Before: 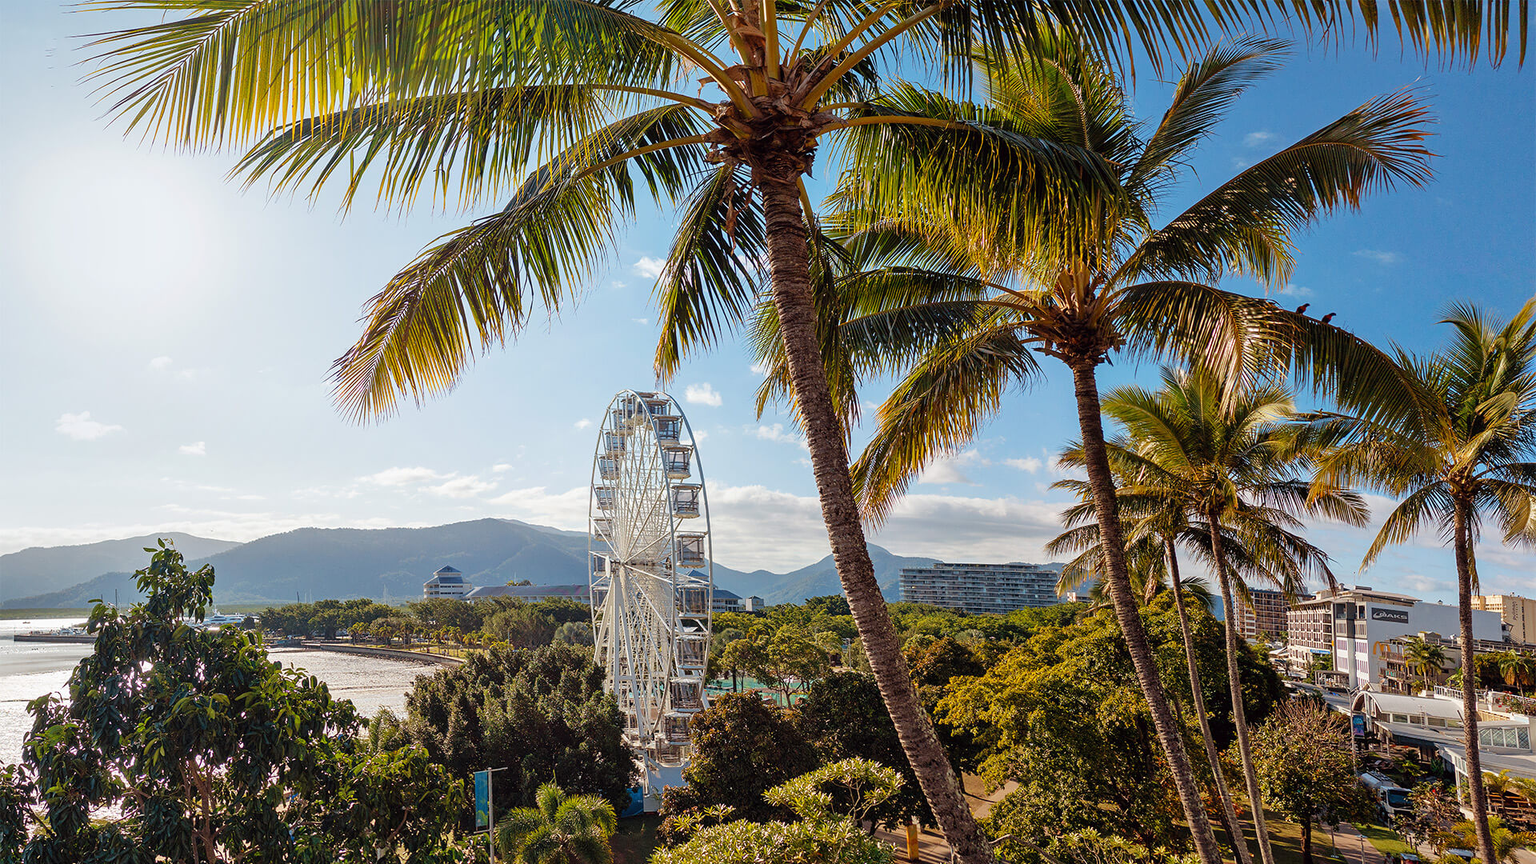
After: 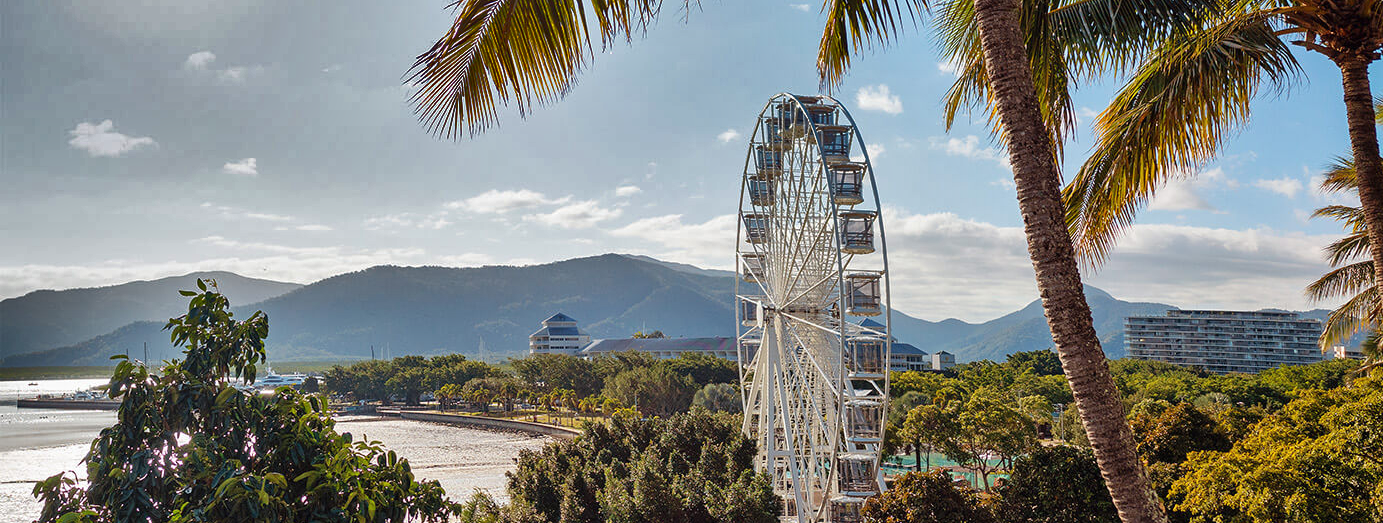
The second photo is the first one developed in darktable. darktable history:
exposure: black level correction 0, compensate exposure bias true, compensate highlight preservation false
crop: top 36.498%, right 27.964%, bottom 14.995%
shadows and highlights: shadows 20.91, highlights -82.73, soften with gaussian
